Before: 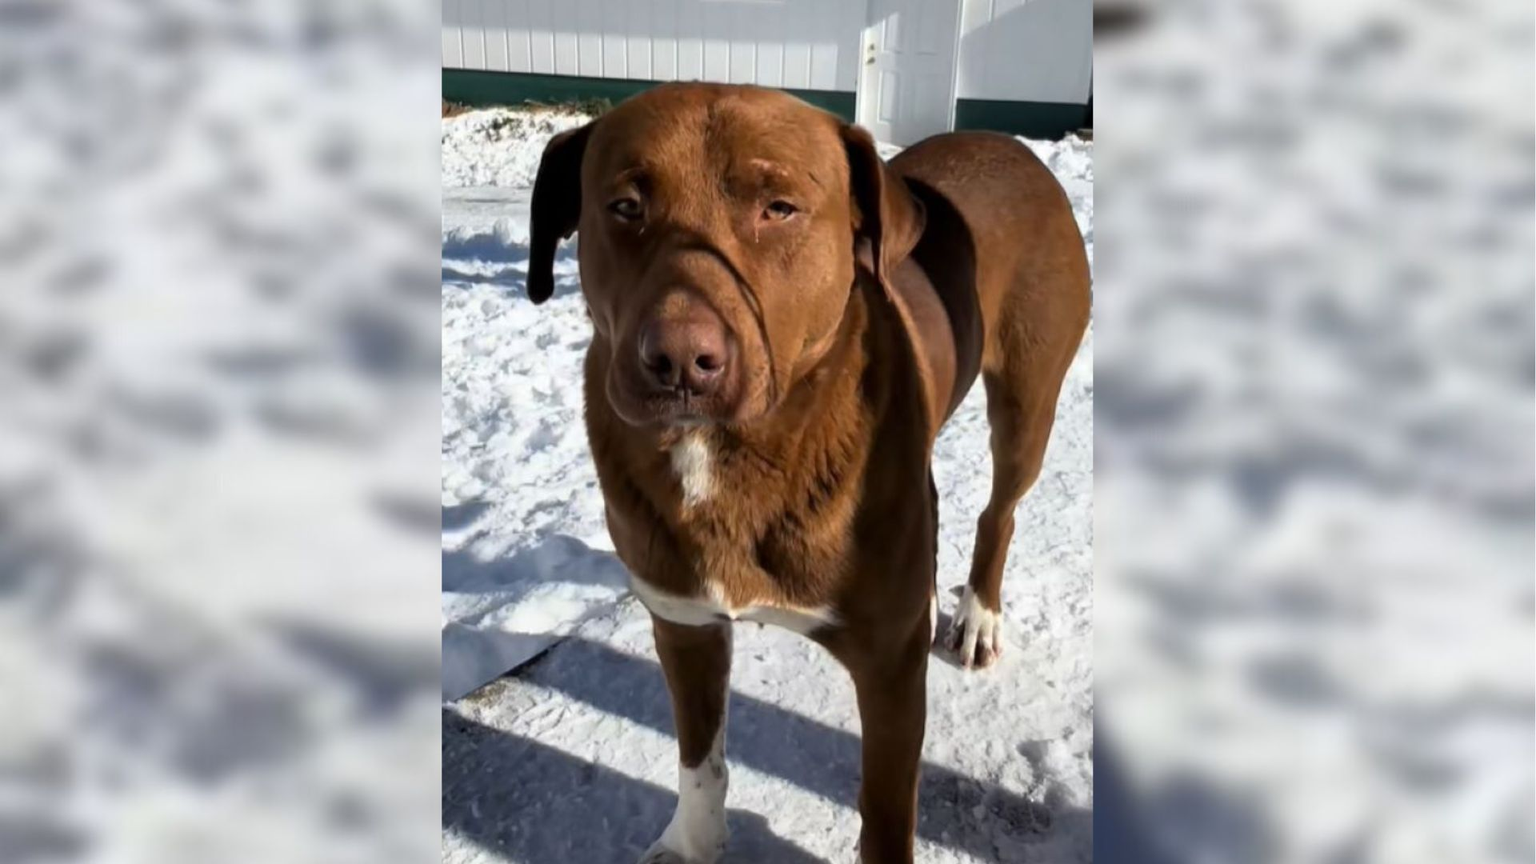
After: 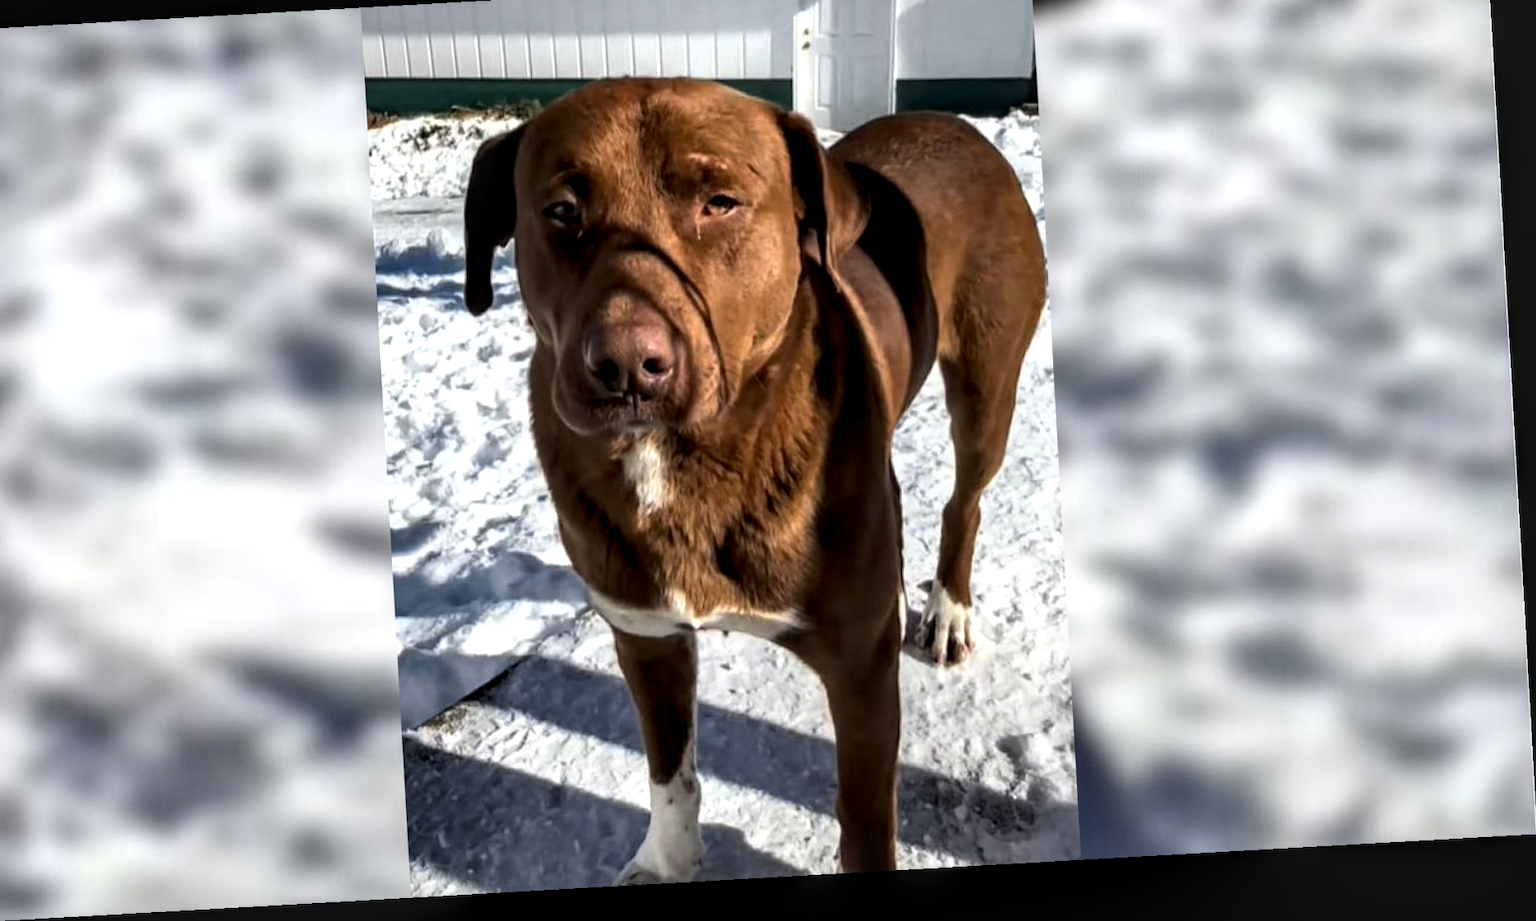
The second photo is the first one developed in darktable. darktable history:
local contrast: highlights 22%, detail 150%
crop and rotate: angle 3.24°, left 5.762%, top 5.721%
tone equalizer: -8 EV -0.415 EV, -7 EV -0.358 EV, -6 EV -0.312 EV, -5 EV -0.186 EV, -3 EV 0.212 EV, -2 EV 0.363 EV, -1 EV 0.41 EV, +0 EV 0.435 EV, edges refinement/feathering 500, mask exposure compensation -1.57 EV, preserve details no
